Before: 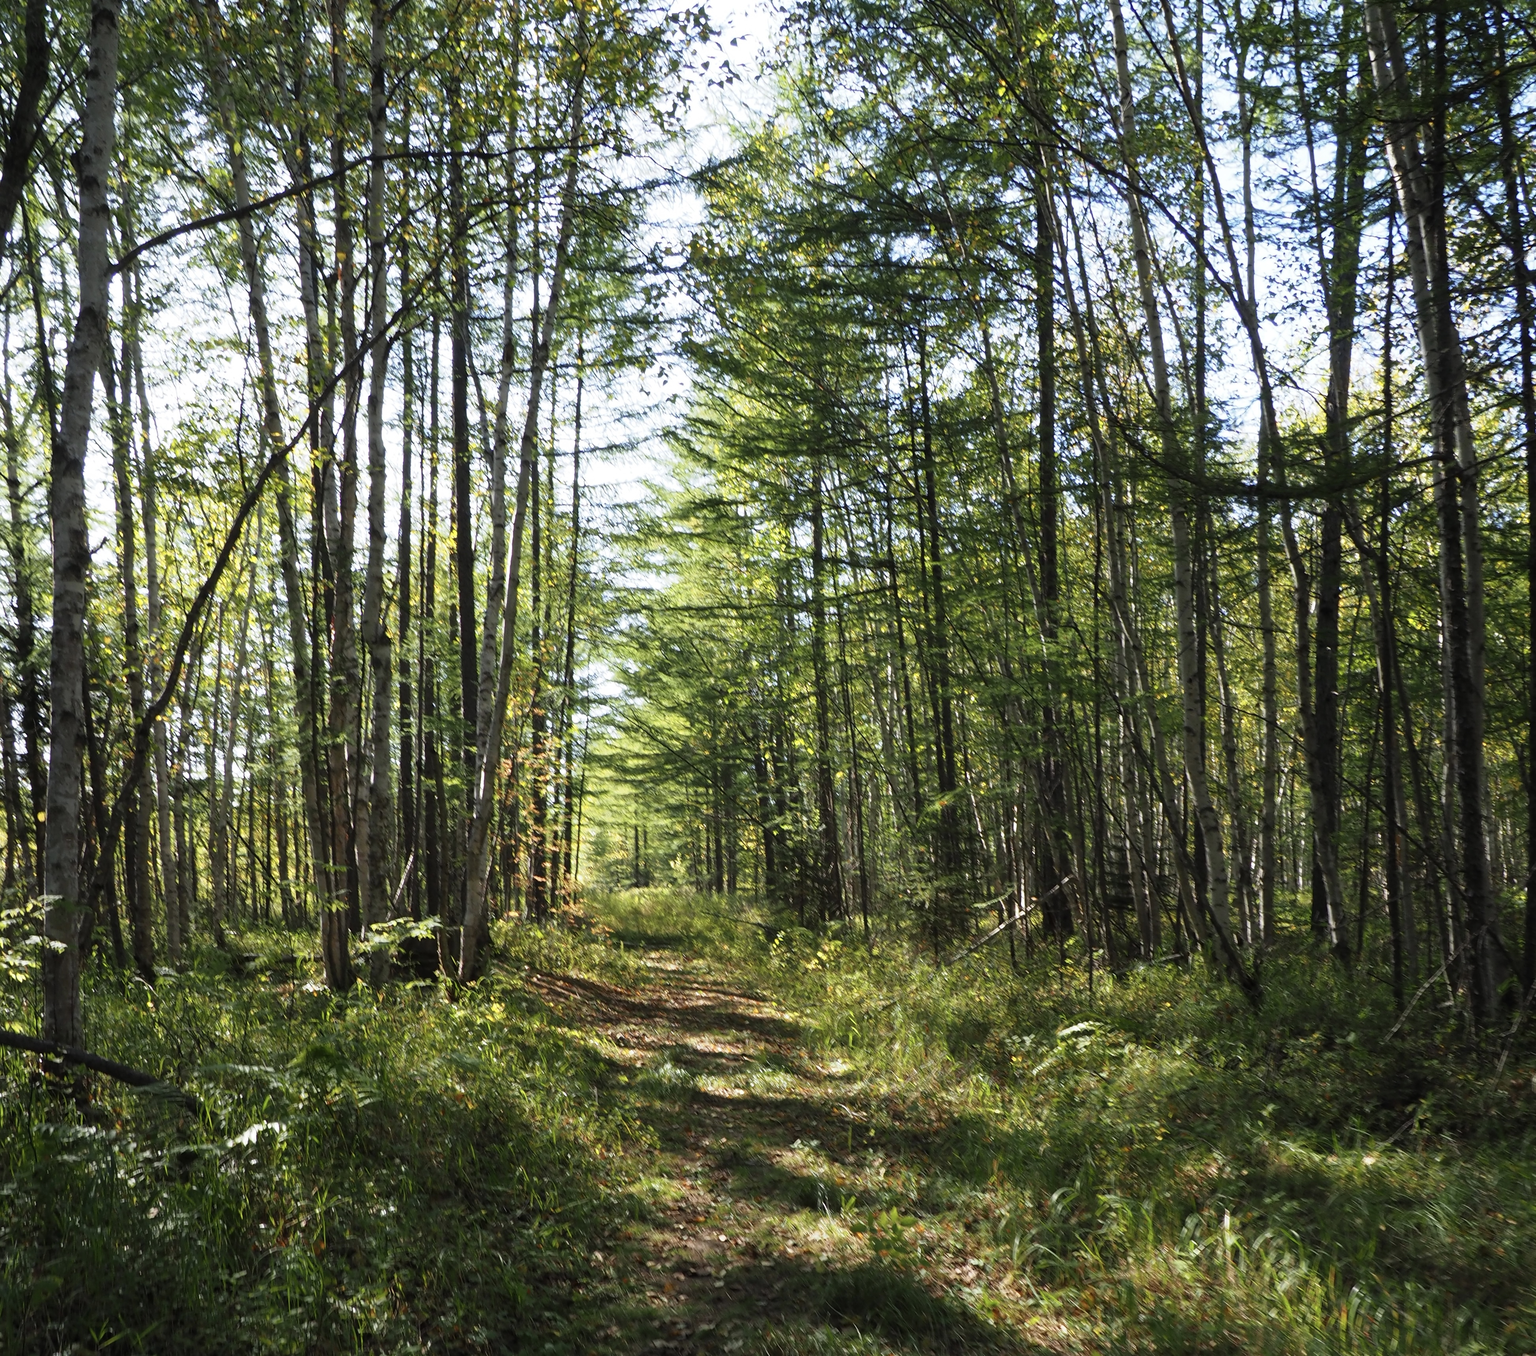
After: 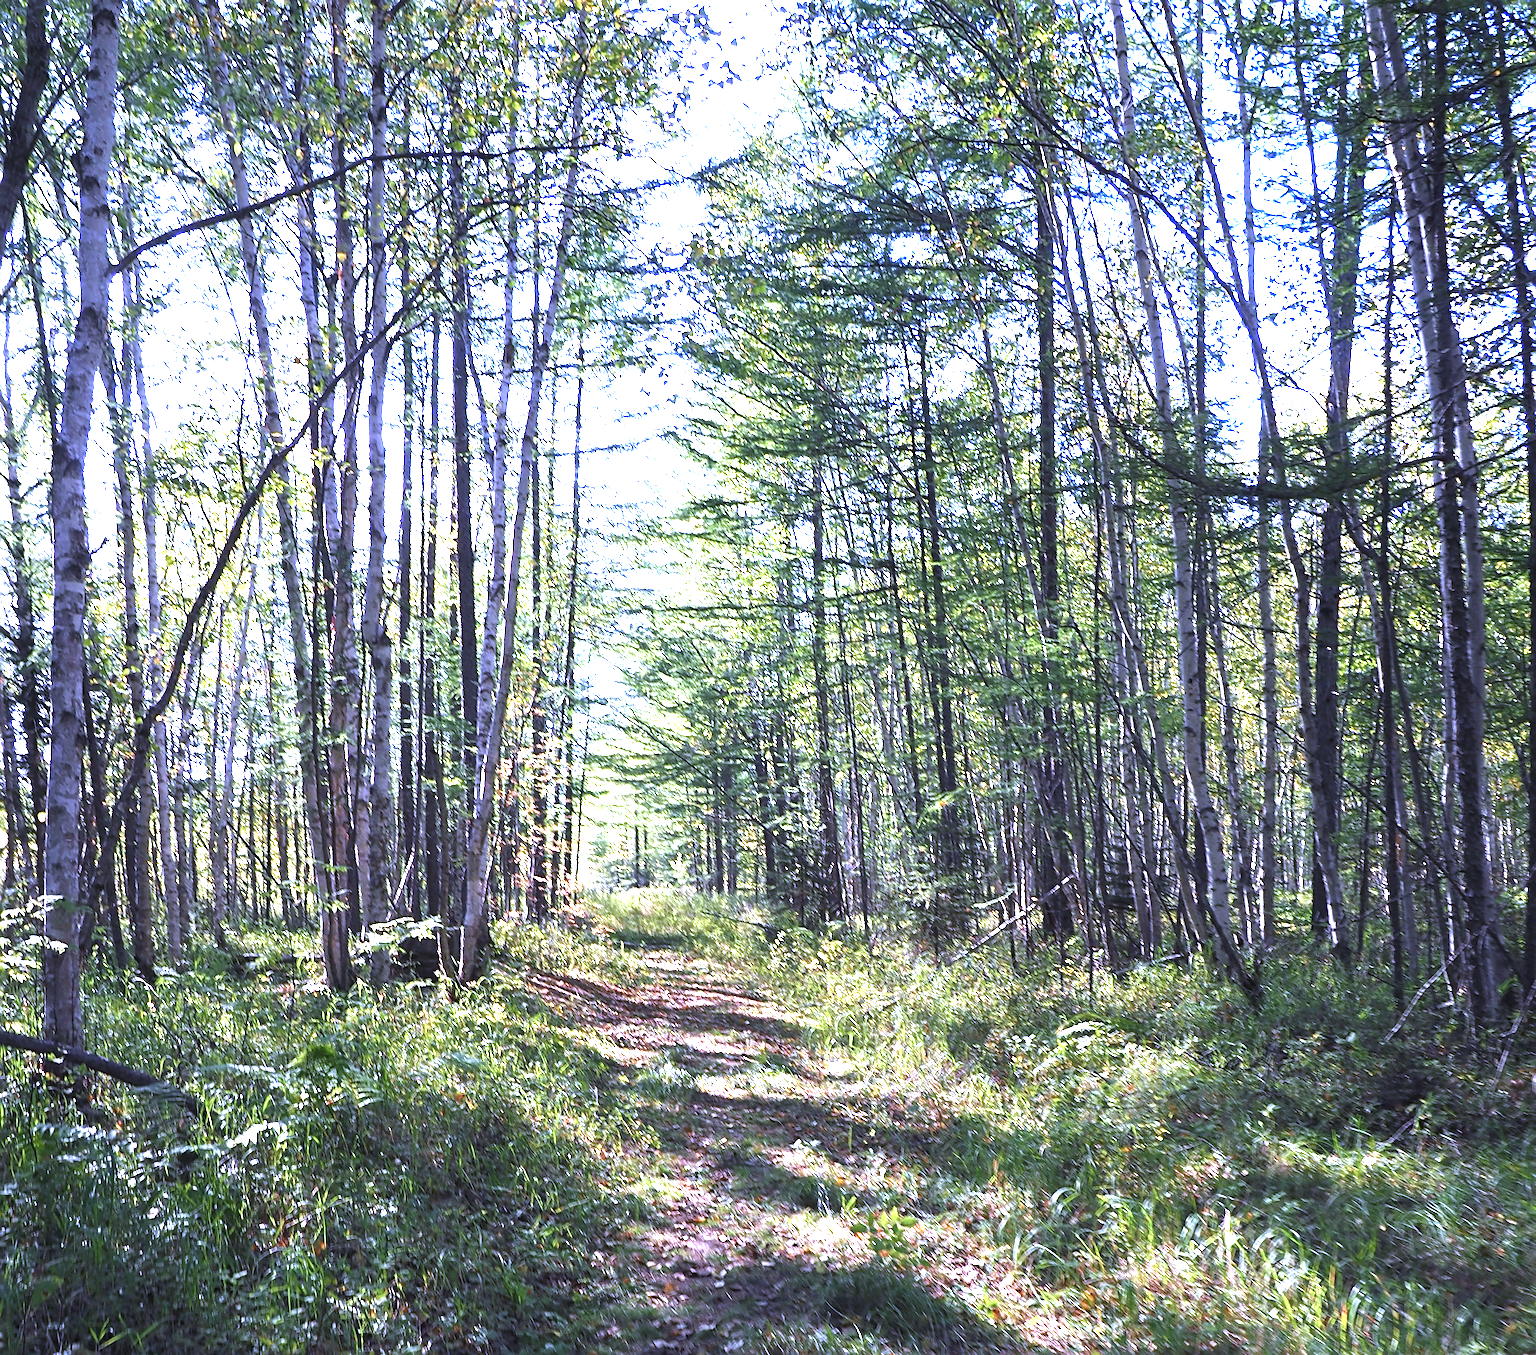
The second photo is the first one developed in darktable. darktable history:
white balance: red 0.98, blue 1.61
sharpen: radius 4
exposure: black level correction 0, exposure 0.9 EV, compensate exposure bias true, compensate highlight preservation false
